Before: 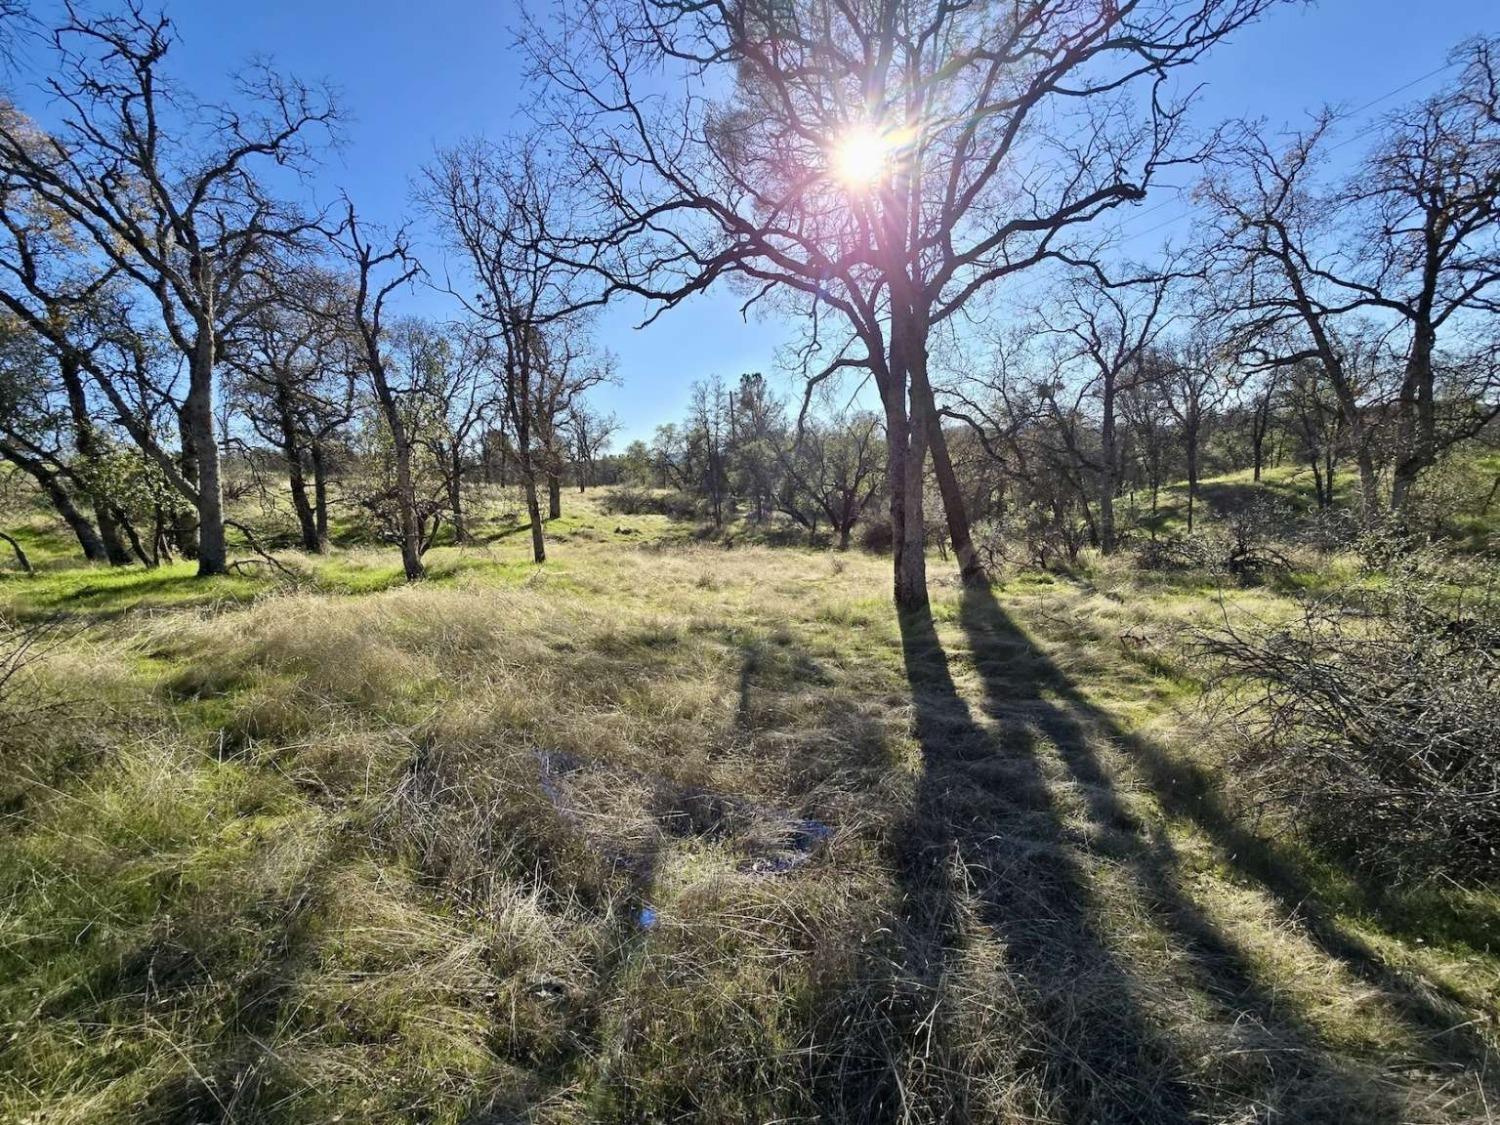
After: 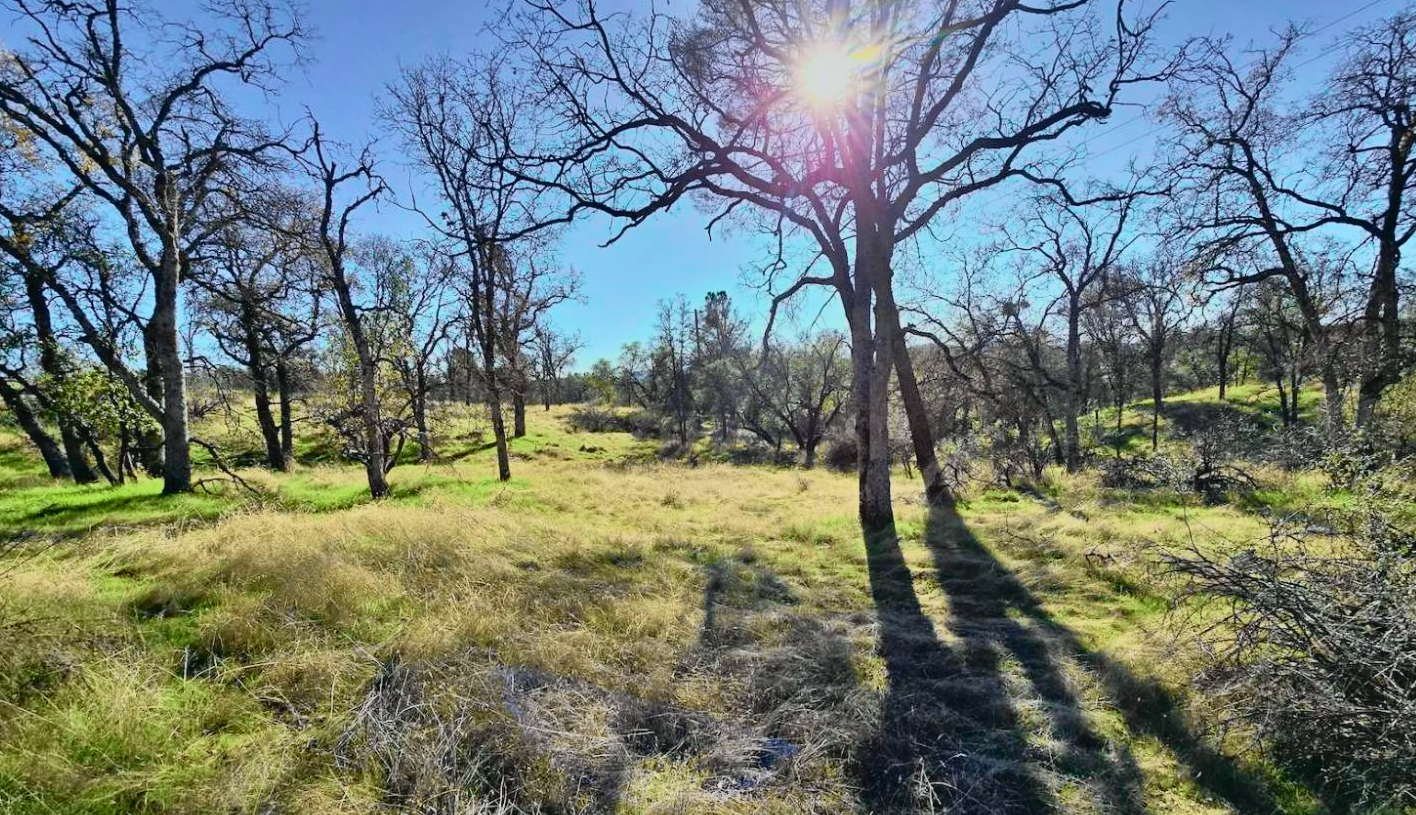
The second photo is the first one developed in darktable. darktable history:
crop: left 2.391%, top 7.377%, right 3.187%, bottom 20.129%
shadows and highlights: white point adjustment -3.59, highlights -63.81, soften with gaussian
tone curve: curves: ch0 [(0, 0.022) (0.114, 0.088) (0.282, 0.316) (0.446, 0.511) (0.613, 0.693) (0.786, 0.843) (0.999, 0.949)]; ch1 [(0, 0) (0.395, 0.343) (0.463, 0.427) (0.486, 0.474) (0.503, 0.5) (0.535, 0.522) (0.555, 0.546) (0.594, 0.614) (0.755, 0.793) (1, 1)]; ch2 [(0, 0) (0.369, 0.388) (0.449, 0.431) (0.501, 0.5) (0.528, 0.517) (0.561, 0.598) (0.697, 0.721) (1, 1)], color space Lab, independent channels, preserve colors none
